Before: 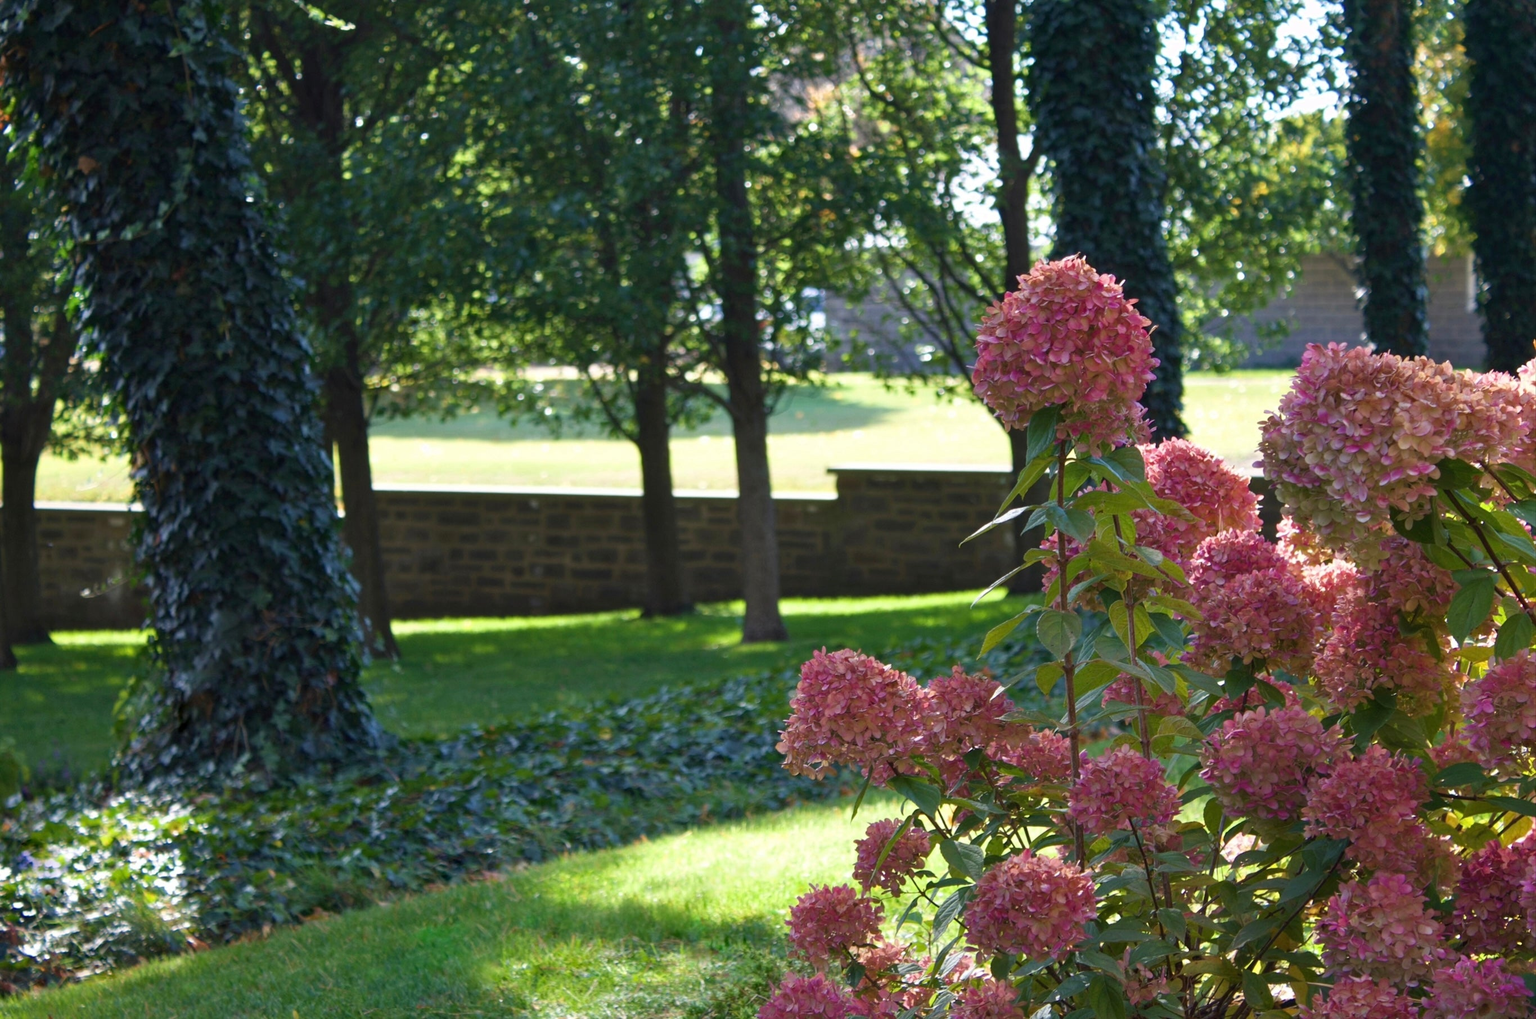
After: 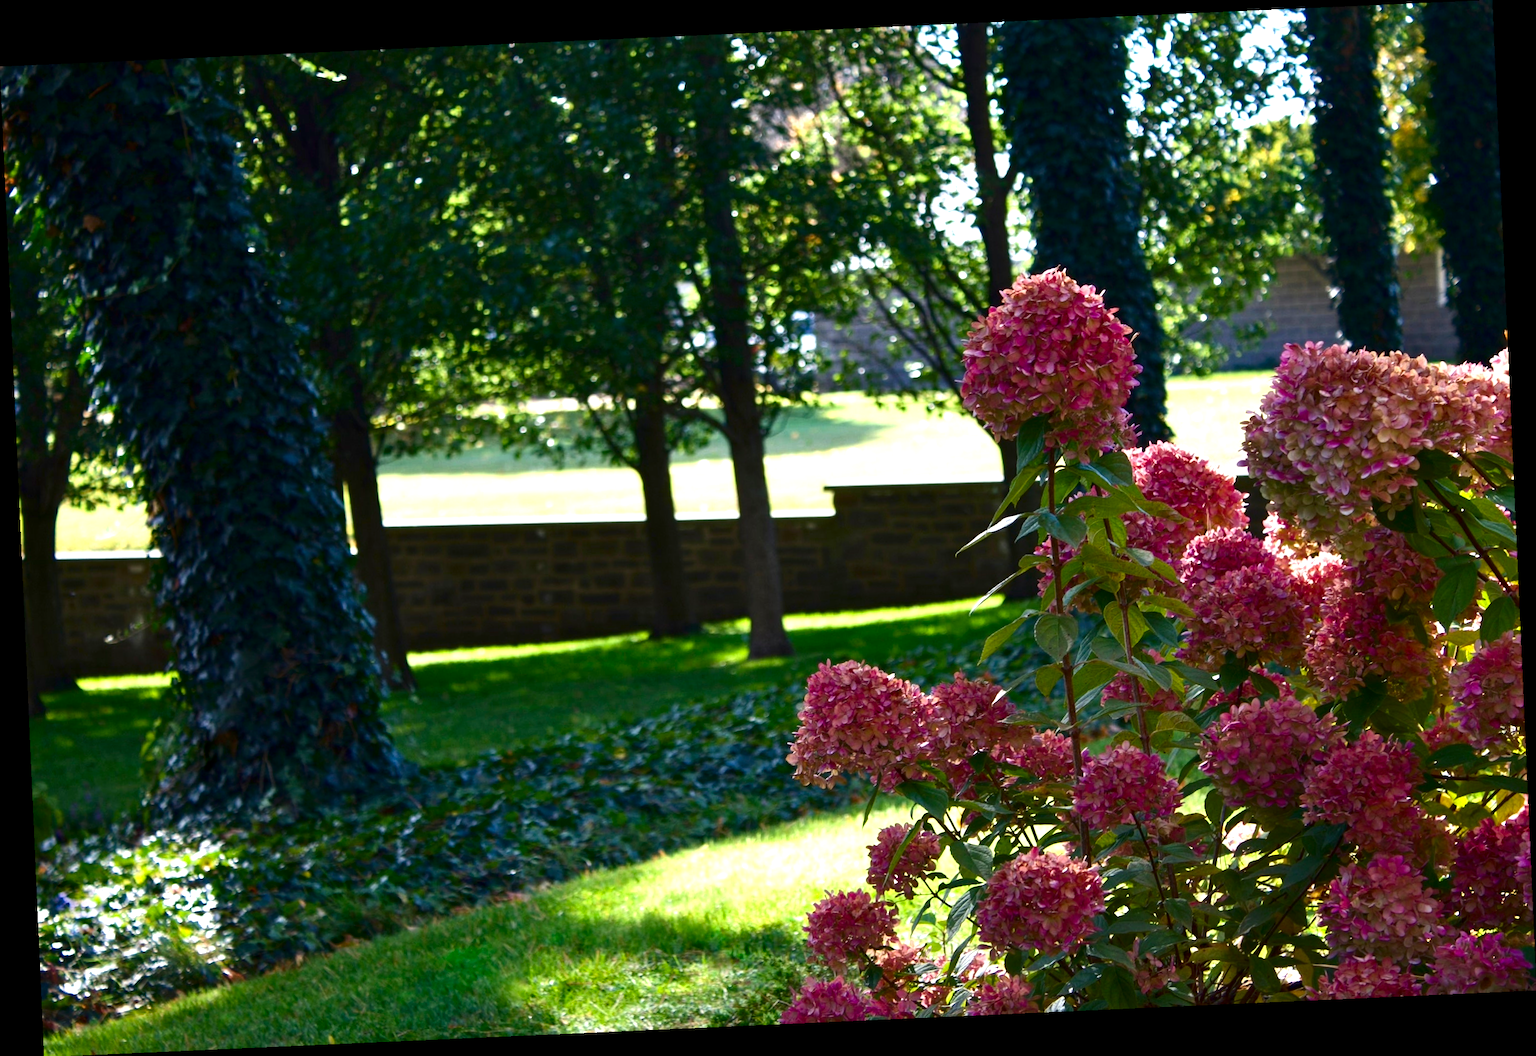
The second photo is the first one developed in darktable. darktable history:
rotate and perspective: rotation -2.56°, automatic cropping off
contrast brightness saturation: contrast 0.13, brightness -0.24, saturation 0.14
exposure: black level correction 0.001, exposure 0.5 EV, compensate exposure bias true, compensate highlight preservation false
